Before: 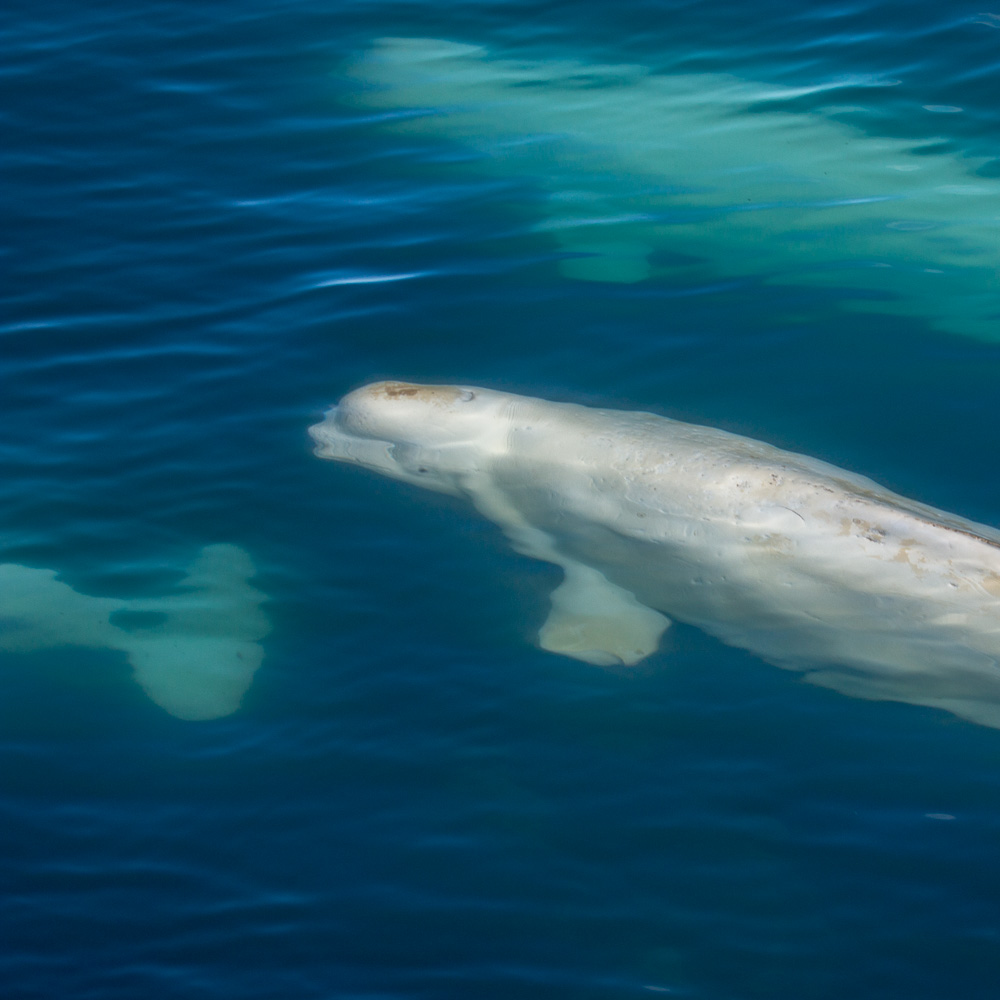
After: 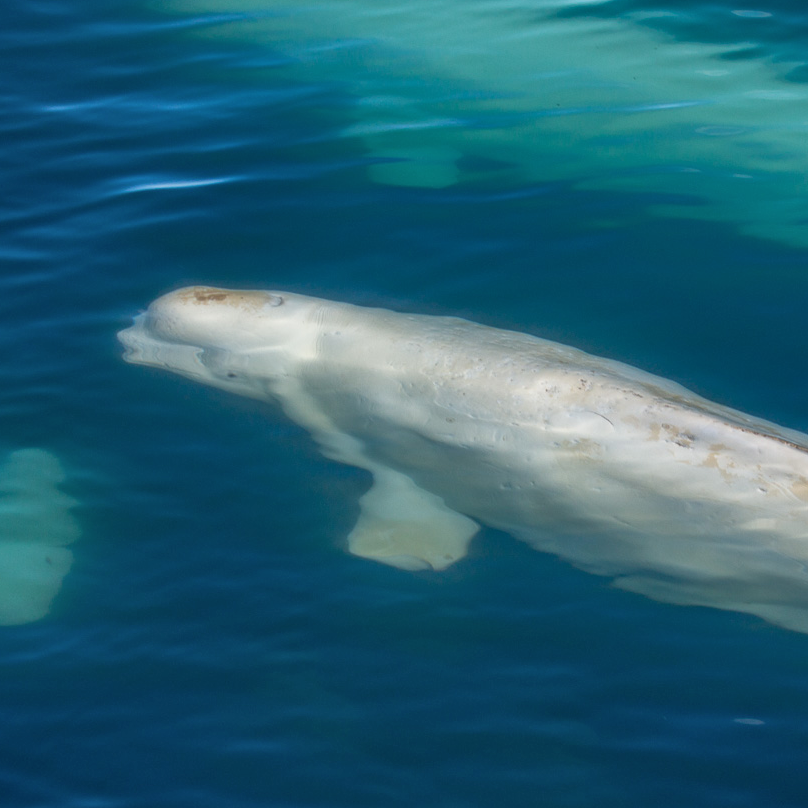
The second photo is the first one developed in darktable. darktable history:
shadows and highlights: shadows 37.27, highlights -28.18, soften with gaussian
crop: left 19.159%, top 9.58%, bottom 9.58%
